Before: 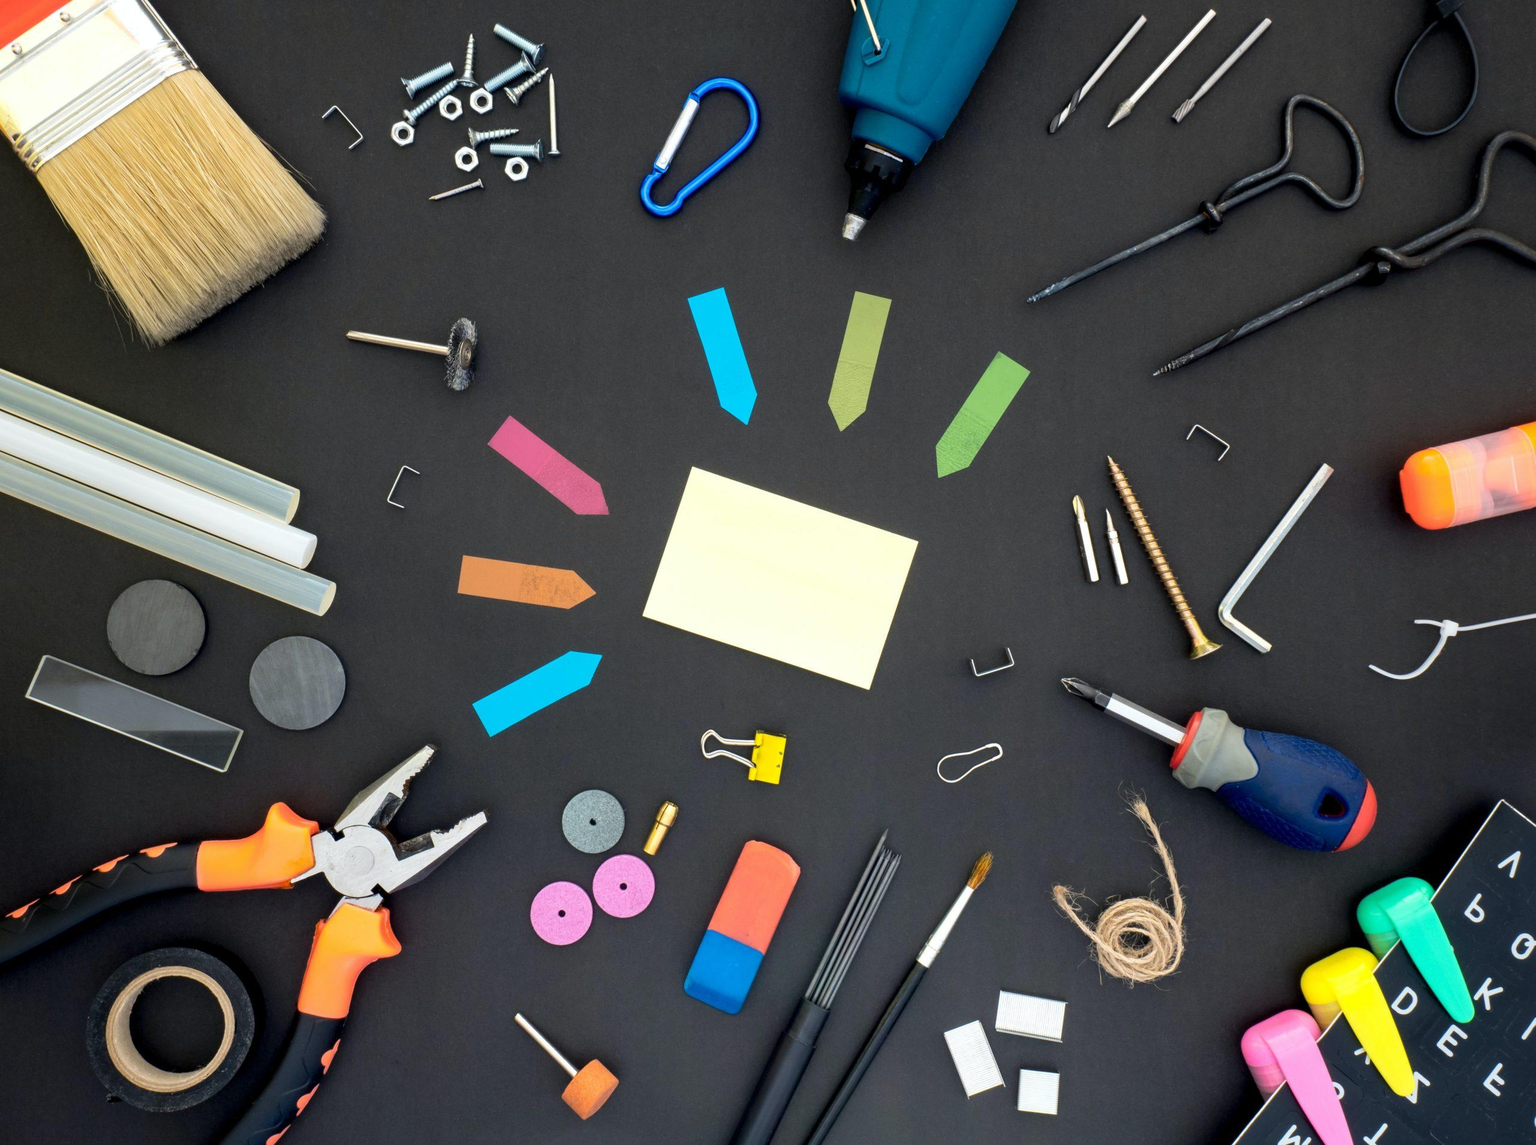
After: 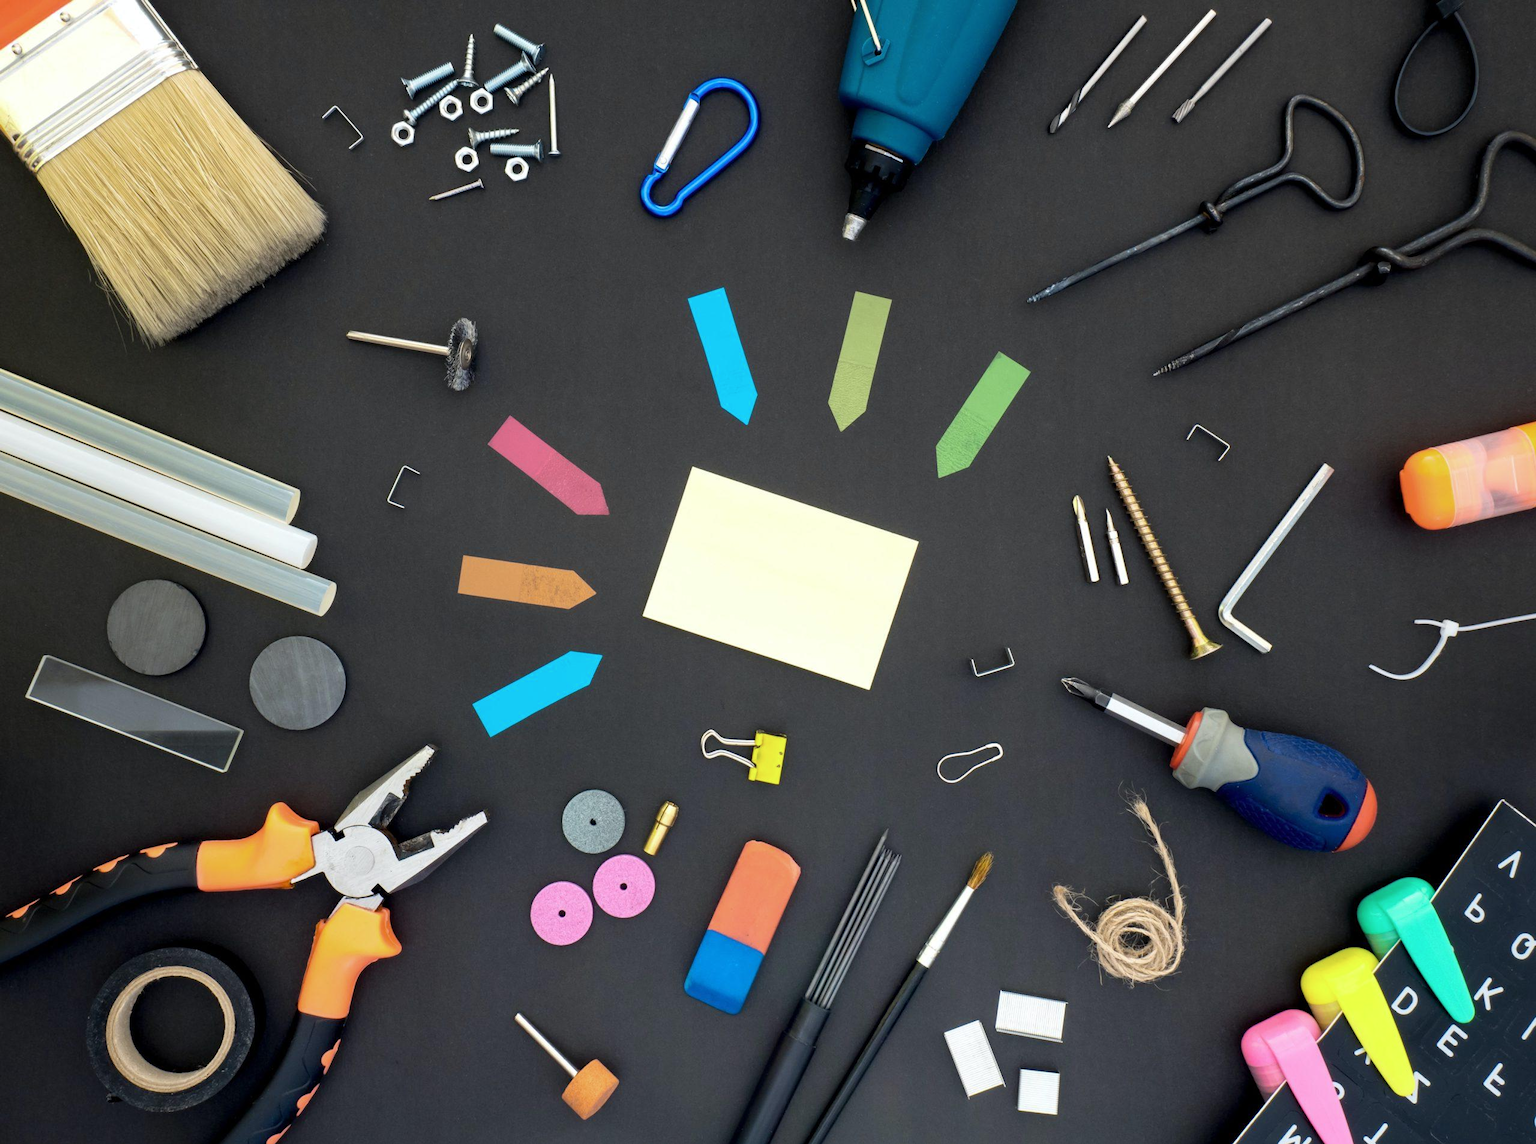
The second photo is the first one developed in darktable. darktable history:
color balance: mode lift, gamma, gain (sRGB)
color zones: curves: ch1 [(0.113, 0.438) (0.75, 0.5)]; ch2 [(0.12, 0.526) (0.75, 0.5)]
